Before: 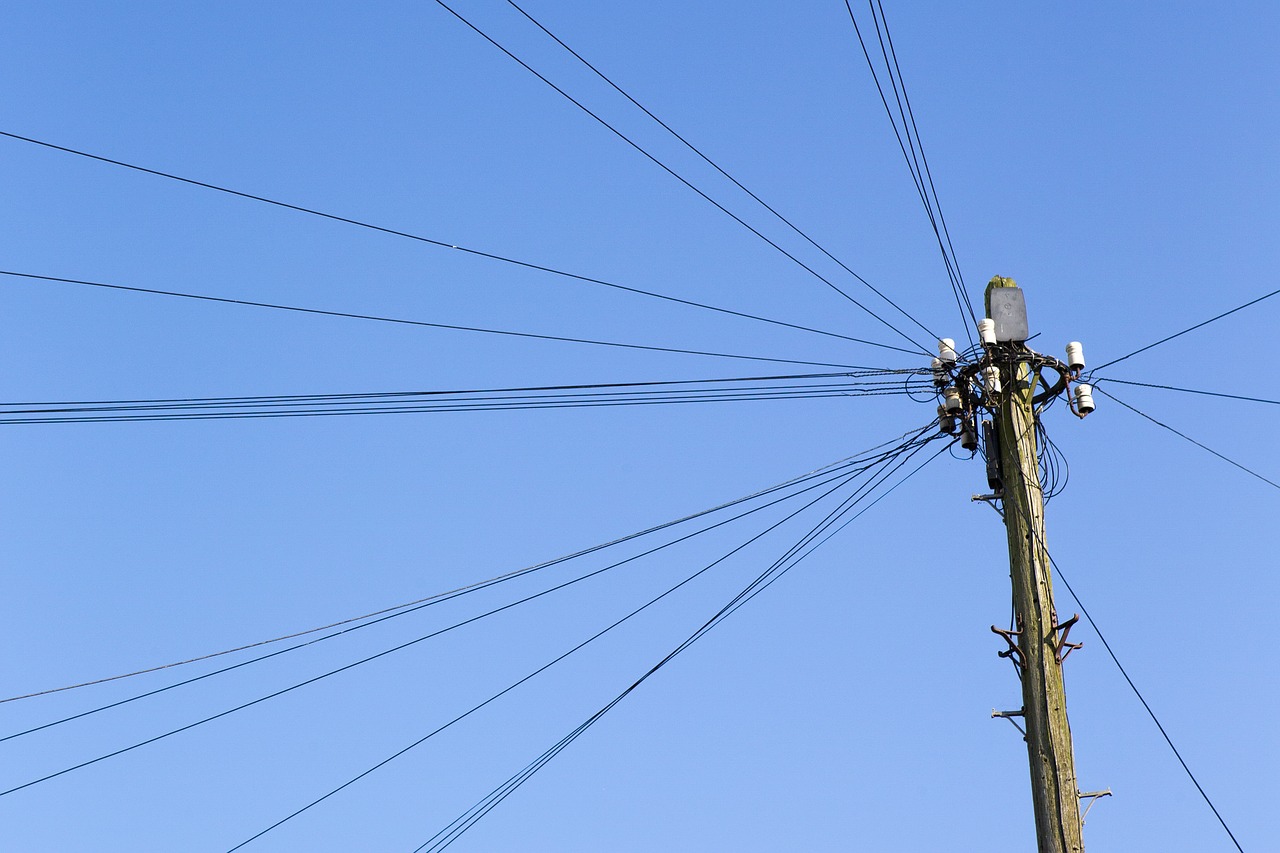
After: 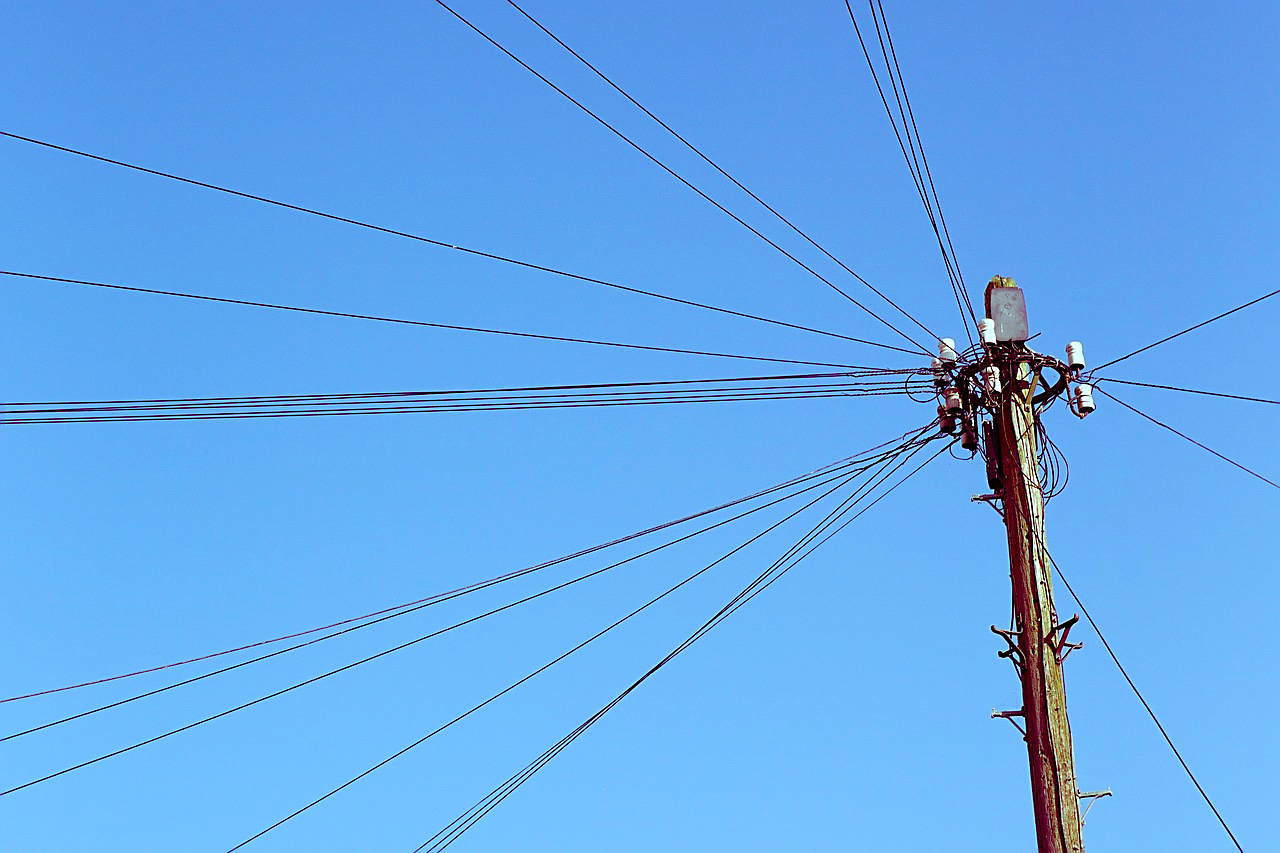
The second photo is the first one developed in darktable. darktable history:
sharpen: on, module defaults
color balance rgb: shadows lift › luminance -18.466%, shadows lift › chroma 35.421%, highlights gain › chroma 4.042%, highlights gain › hue 199.35°, perceptual saturation grading › global saturation 20%, perceptual saturation grading › highlights -25.465%, perceptual saturation grading › shadows 24.626%, global vibrance 9.518%
